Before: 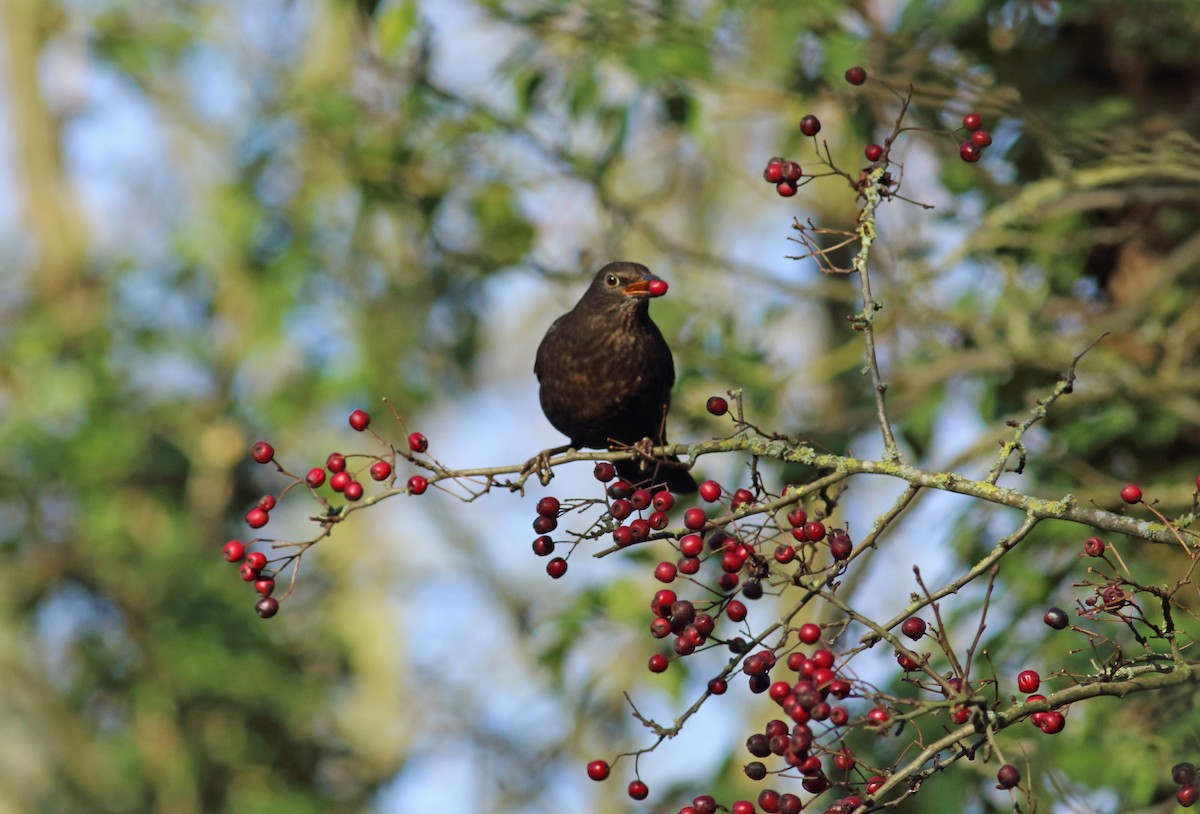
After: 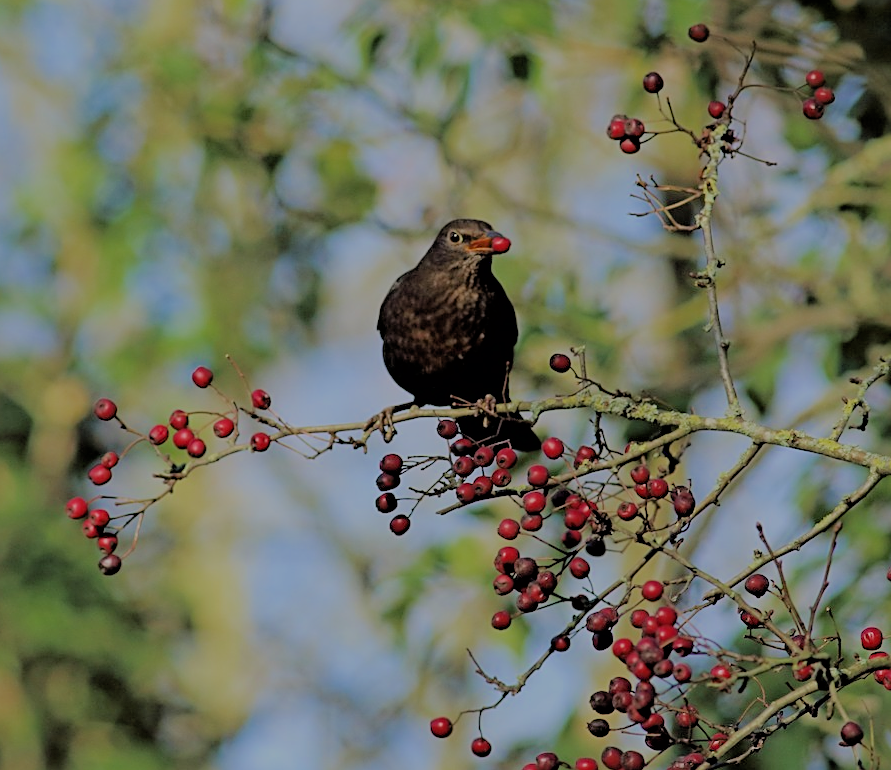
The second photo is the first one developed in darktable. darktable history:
crop and rotate: left 13.135%, top 5.373%, right 12.607%
sharpen: on, module defaults
filmic rgb: black relative exposure -4.46 EV, white relative exposure 6.56 EV, threshold 2.99 EV, hardness 1.93, contrast 0.502, color science v6 (2022), enable highlight reconstruction true
